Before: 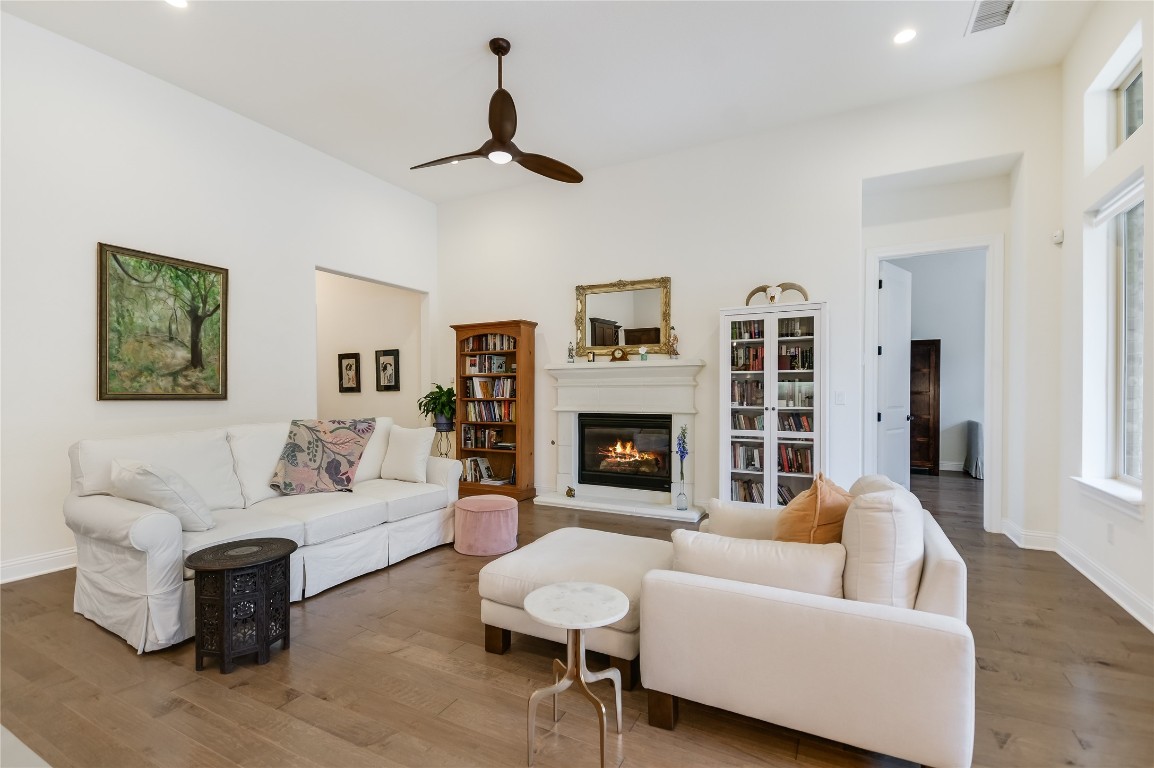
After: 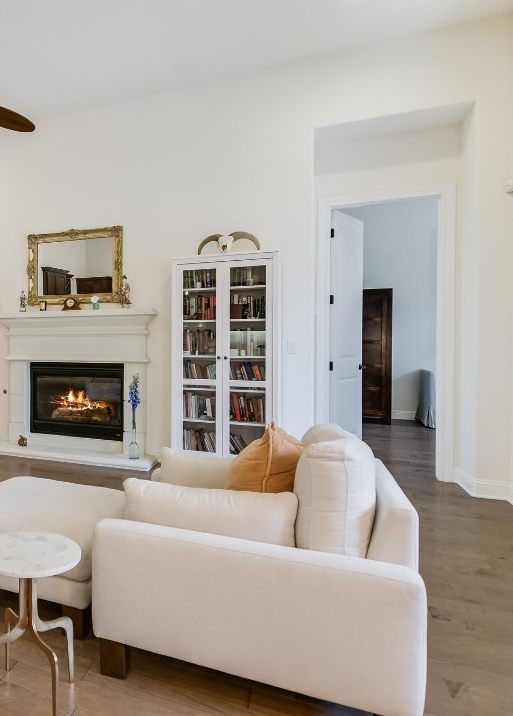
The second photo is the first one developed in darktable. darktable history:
crop: left 47.506%, top 6.768%, right 7.968%
